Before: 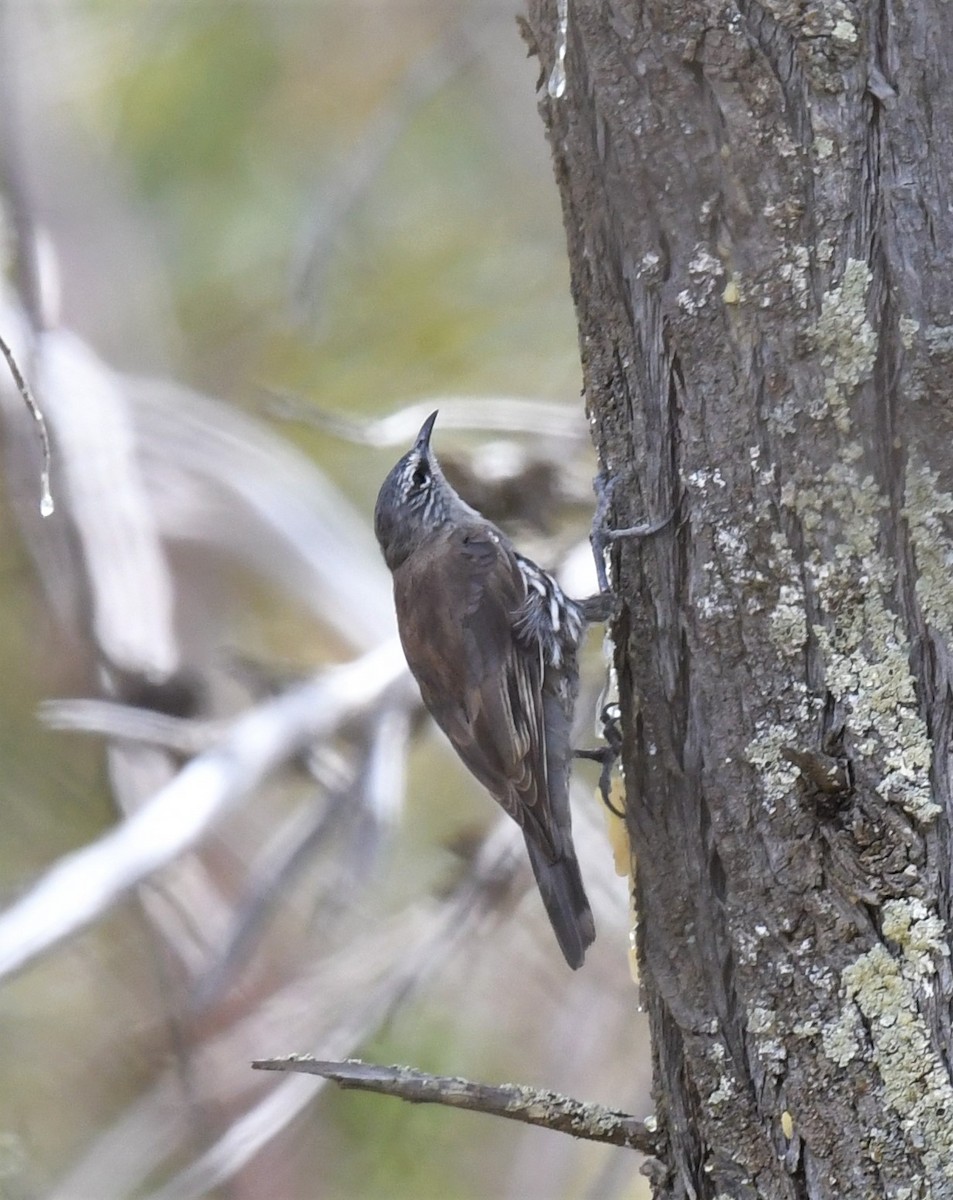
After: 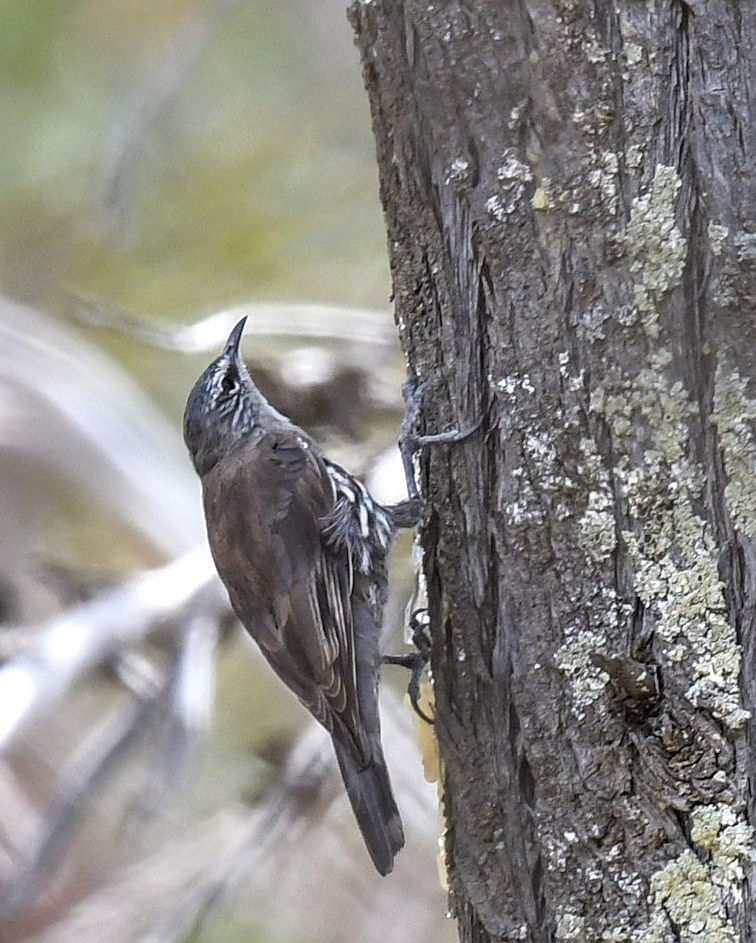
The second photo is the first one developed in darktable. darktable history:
tone equalizer: on, module defaults
local contrast: detail 130%
crop and rotate: left 20.247%, top 7.896%, right 0.392%, bottom 13.443%
sharpen: on, module defaults
